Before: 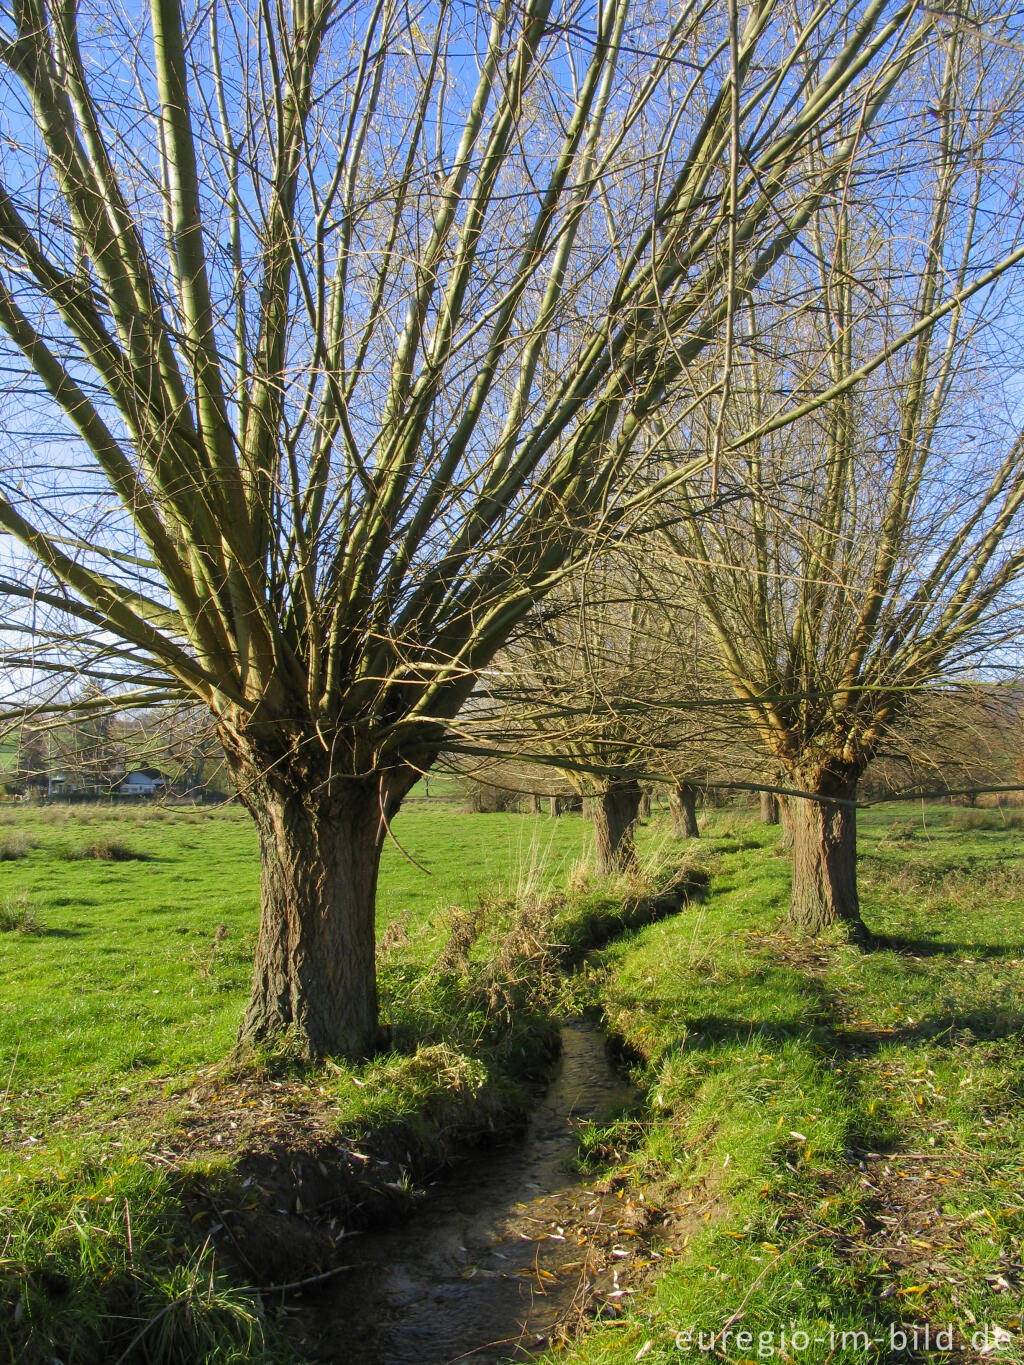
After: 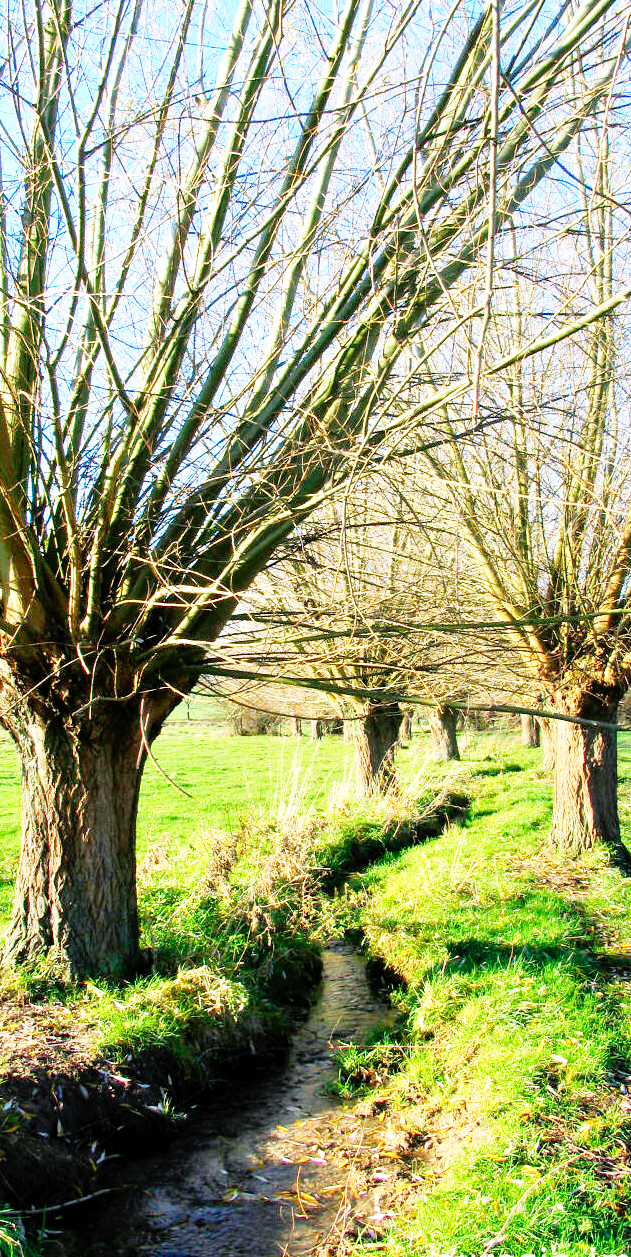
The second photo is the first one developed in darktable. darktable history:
crop and rotate: left 23.391%, top 5.642%, right 14.948%, bottom 2.265%
exposure: black level correction 0.001, exposure 0.5 EV, compensate exposure bias true, compensate highlight preservation false
color calibration: illuminant as shot in camera, x 0.37, y 0.382, temperature 4318.03 K
base curve: curves: ch0 [(0, 0) (0.012, 0.01) (0.073, 0.168) (0.31, 0.711) (0.645, 0.957) (1, 1)], preserve colors none
